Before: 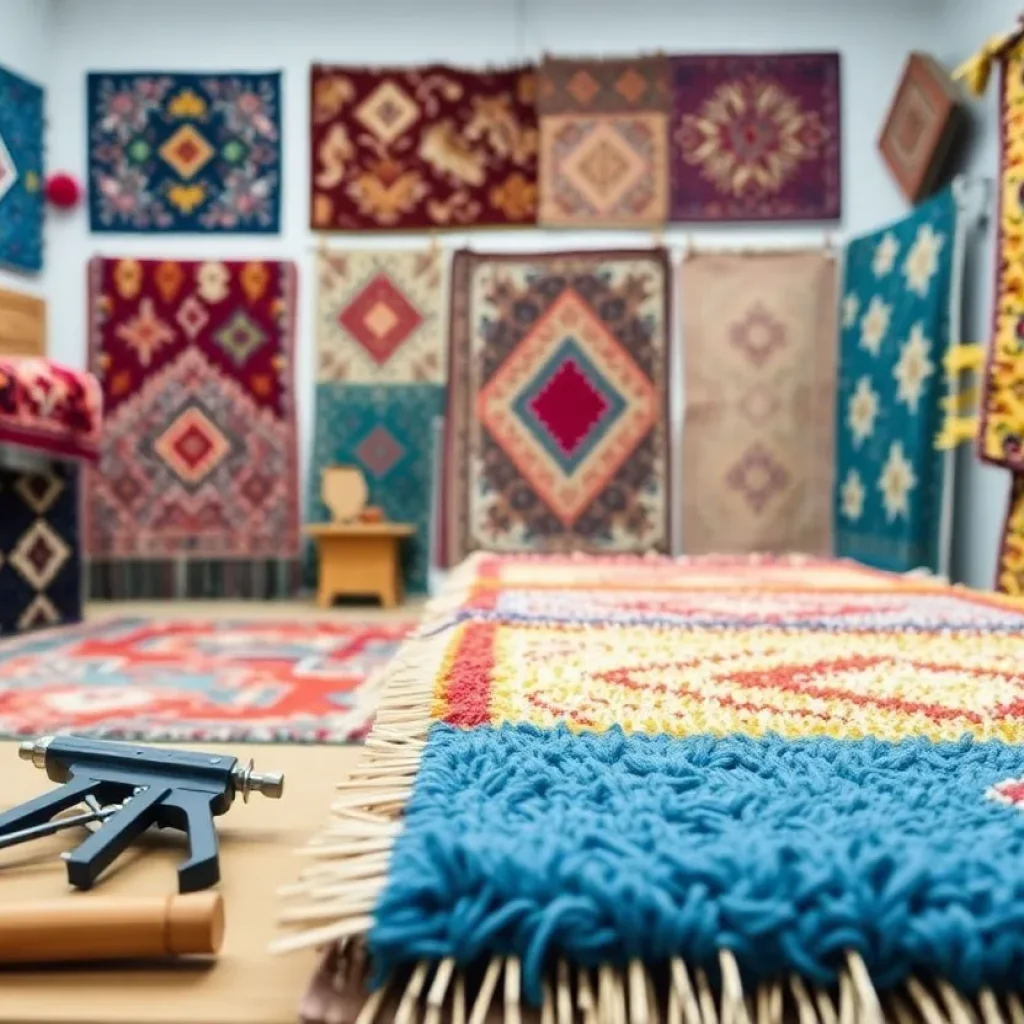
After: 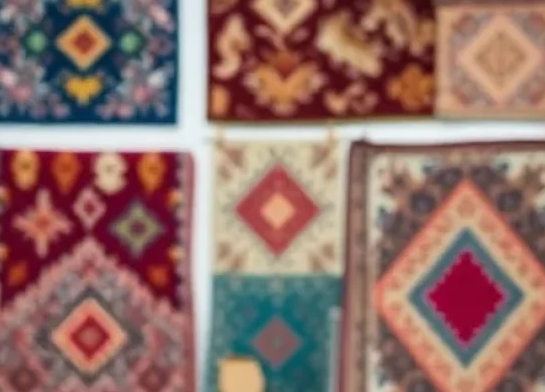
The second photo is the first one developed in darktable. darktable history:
crop: left 10.146%, top 10.66%, right 36.582%, bottom 50.98%
